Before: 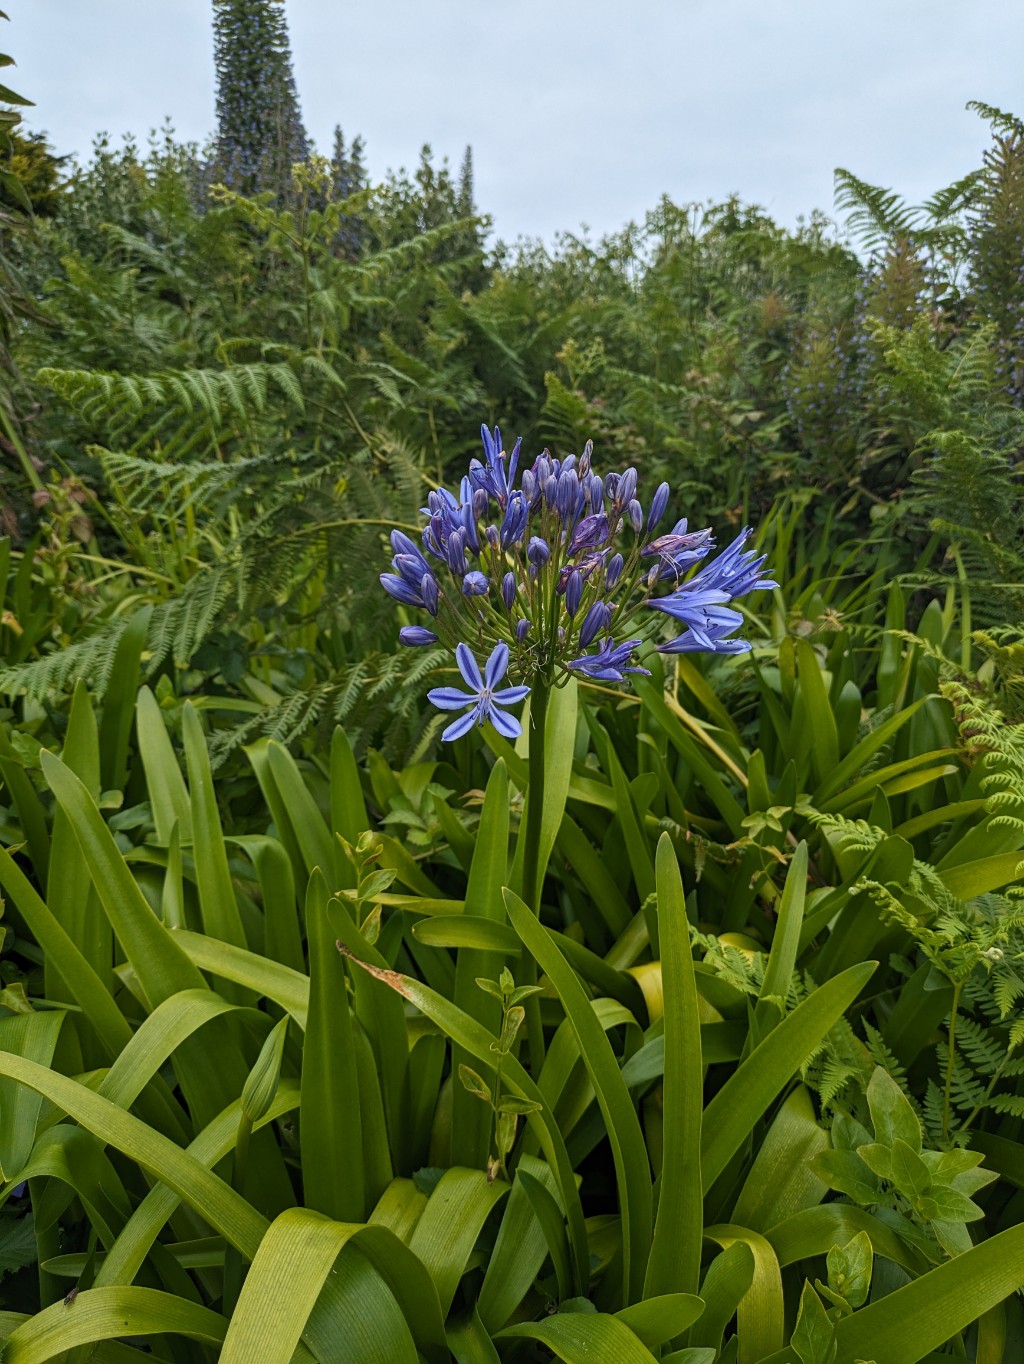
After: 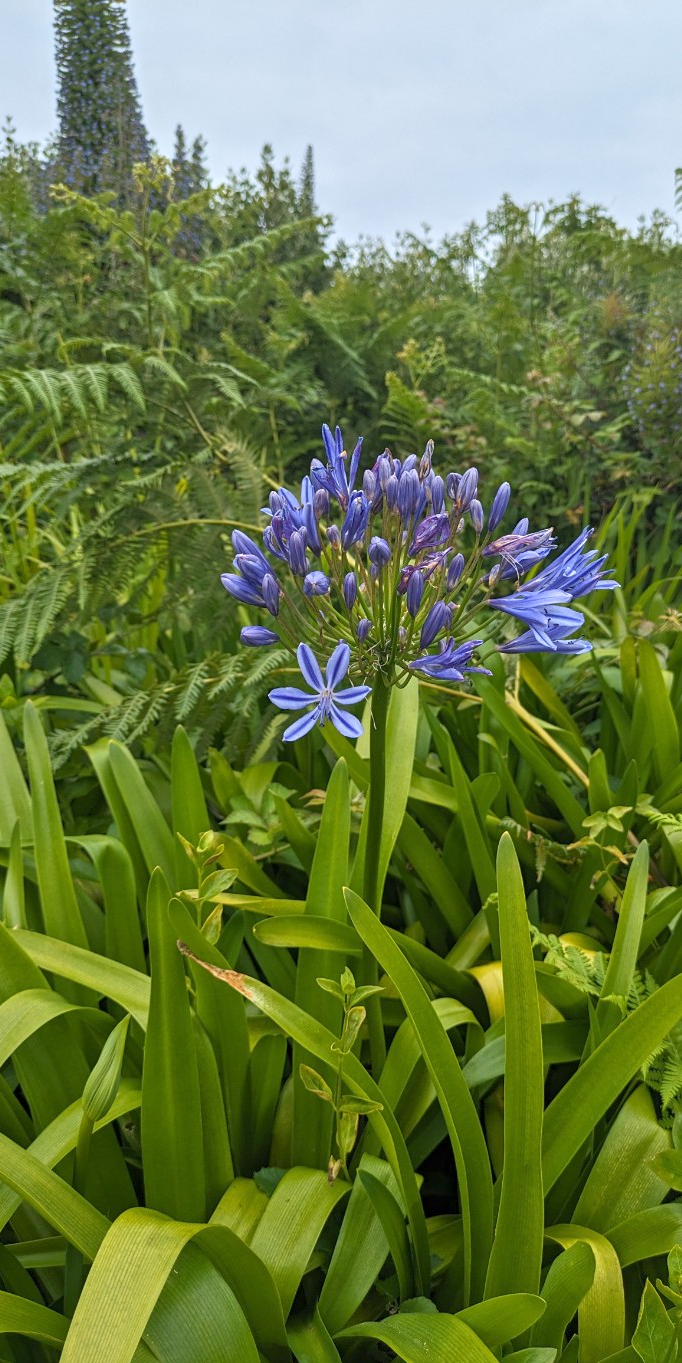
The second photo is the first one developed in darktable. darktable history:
tone equalizer: -8 EV 1 EV, -7 EV 1 EV, -6 EV 1 EV, -5 EV 1 EV, -4 EV 1 EV, -3 EV 0.75 EV, -2 EV 0.5 EV, -1 EV 0.25 EV
crop and rotate: left 15.546%, right 17.787%
